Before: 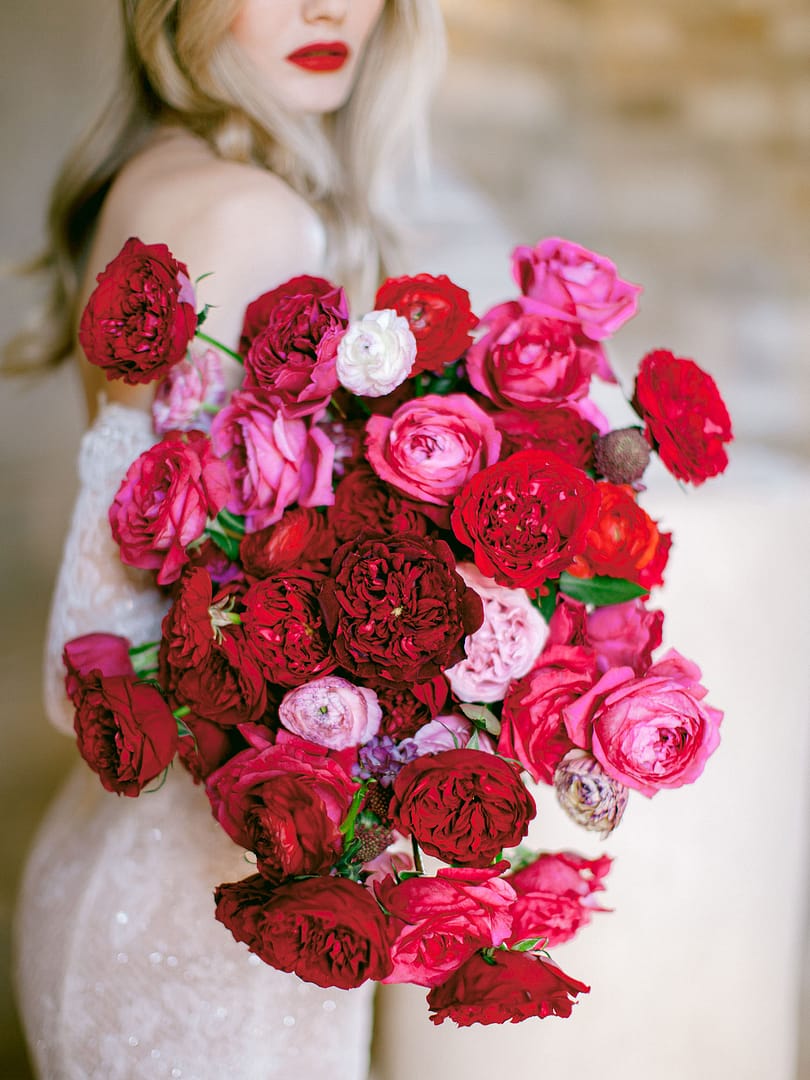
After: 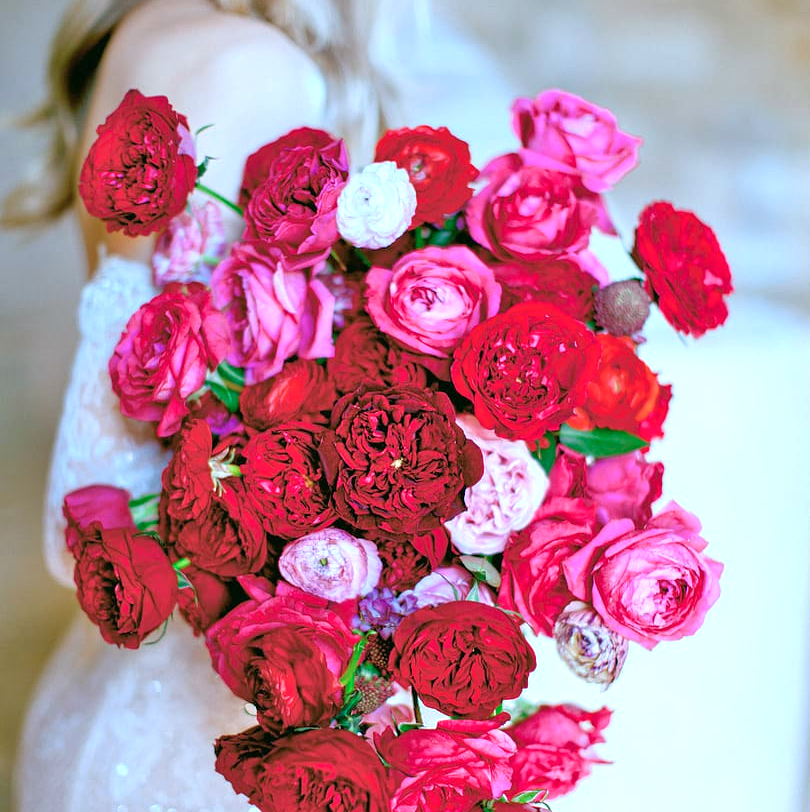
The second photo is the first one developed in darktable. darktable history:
color balance rgb: shadows lift › luminance 0.287%, shadows lift › chroma 6.946%, shadows lift › hue 298.86°, perceptual saturation grading › global saturation 0.333%, perceptual brilliance grading › highlights 9.537%, perceptual brilliance grading › mid-tones 5.124%, global vibrance 20%
crop: top 13.713%, bottom 11.038%
contrast brightness saturation: contrast 0.046
color correction: highlights a* -9.72, highlights b* -21.41
tone equalizer: -7 EV 0.149 EV, -6 EV 0.631 EV, -5 EV 1.11 EV, -4 EV 1.31 EV, -3 EV 1.17 EV, -2 EV 0.6 EV, -1 EV 0.156 EV
